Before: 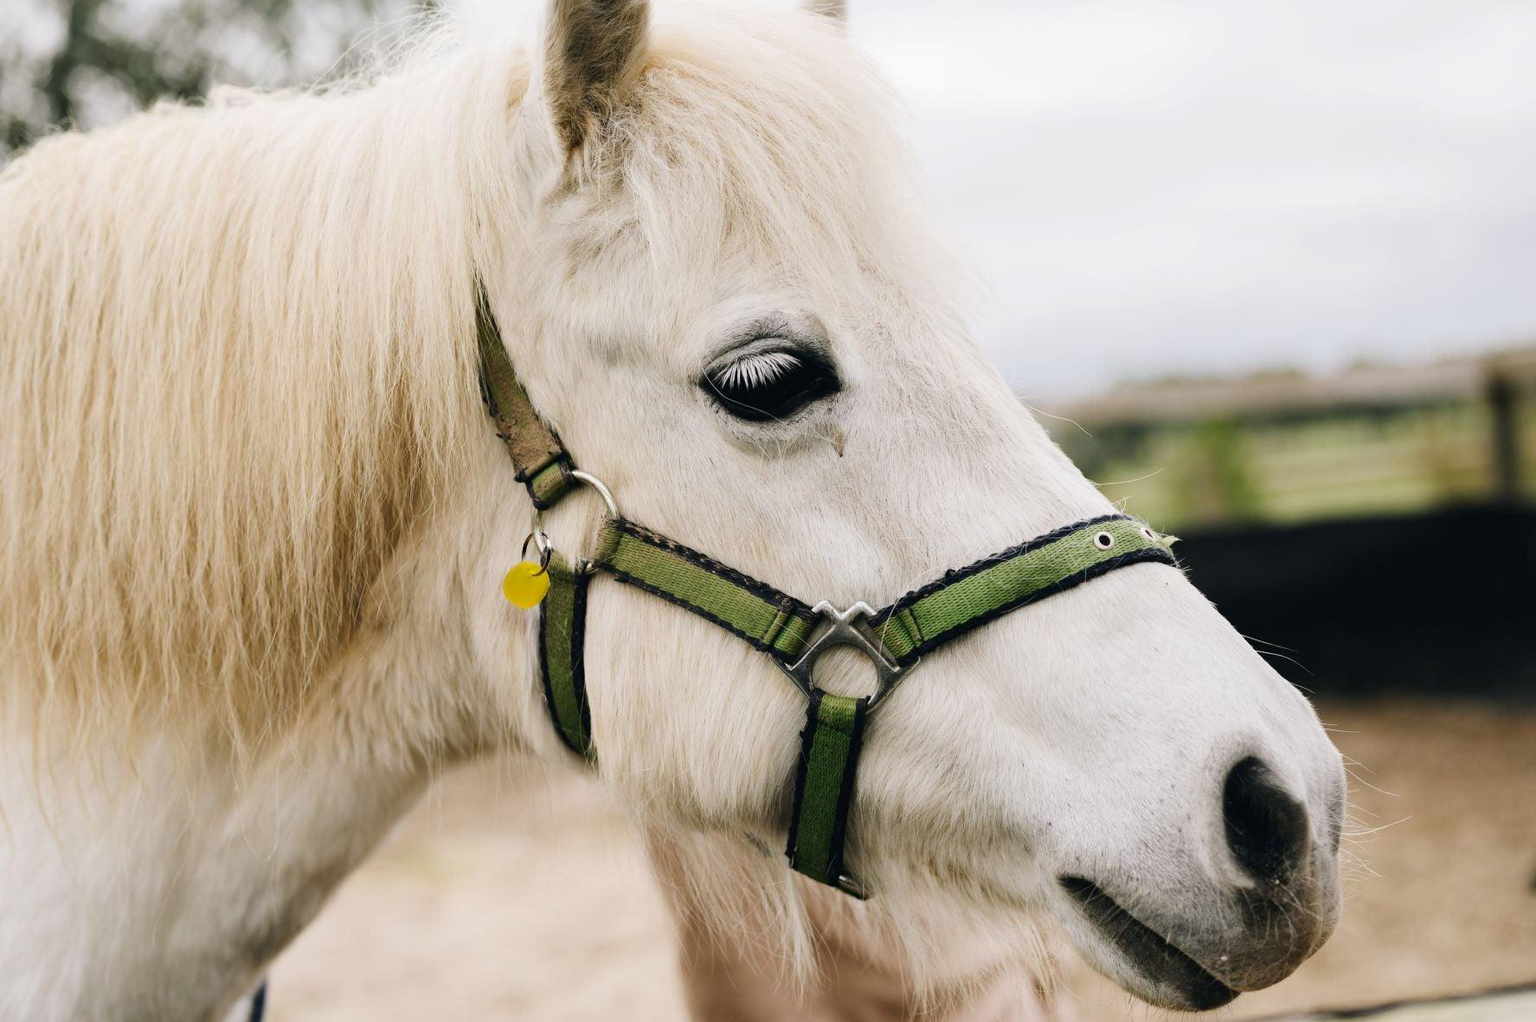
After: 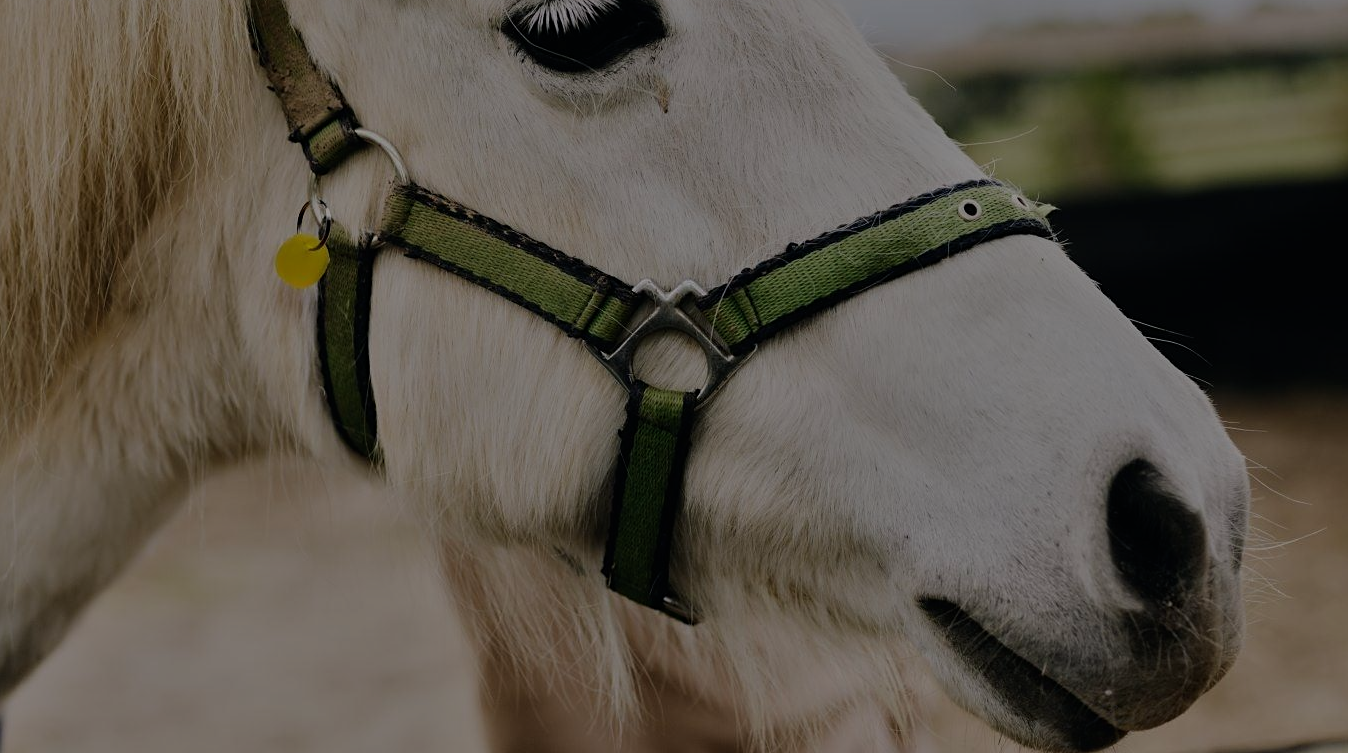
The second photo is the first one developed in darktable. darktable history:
crop and rotate: left 17.291%, top 35.191%, right 6.738%, bottom 0.997%
sharpen: amount 0.209
tone equalizer: -8 EV -1.97 EV, -7 EV -1.99 EV, -6 EV -1.96 EV, -5 EV -1.96 EV, -4 EV -2 EV, -3 EV -2 EV, -2 EV -2 EV, -1 EV -1.62 EV, +0 EV -1.98 EV, smoothing 1
